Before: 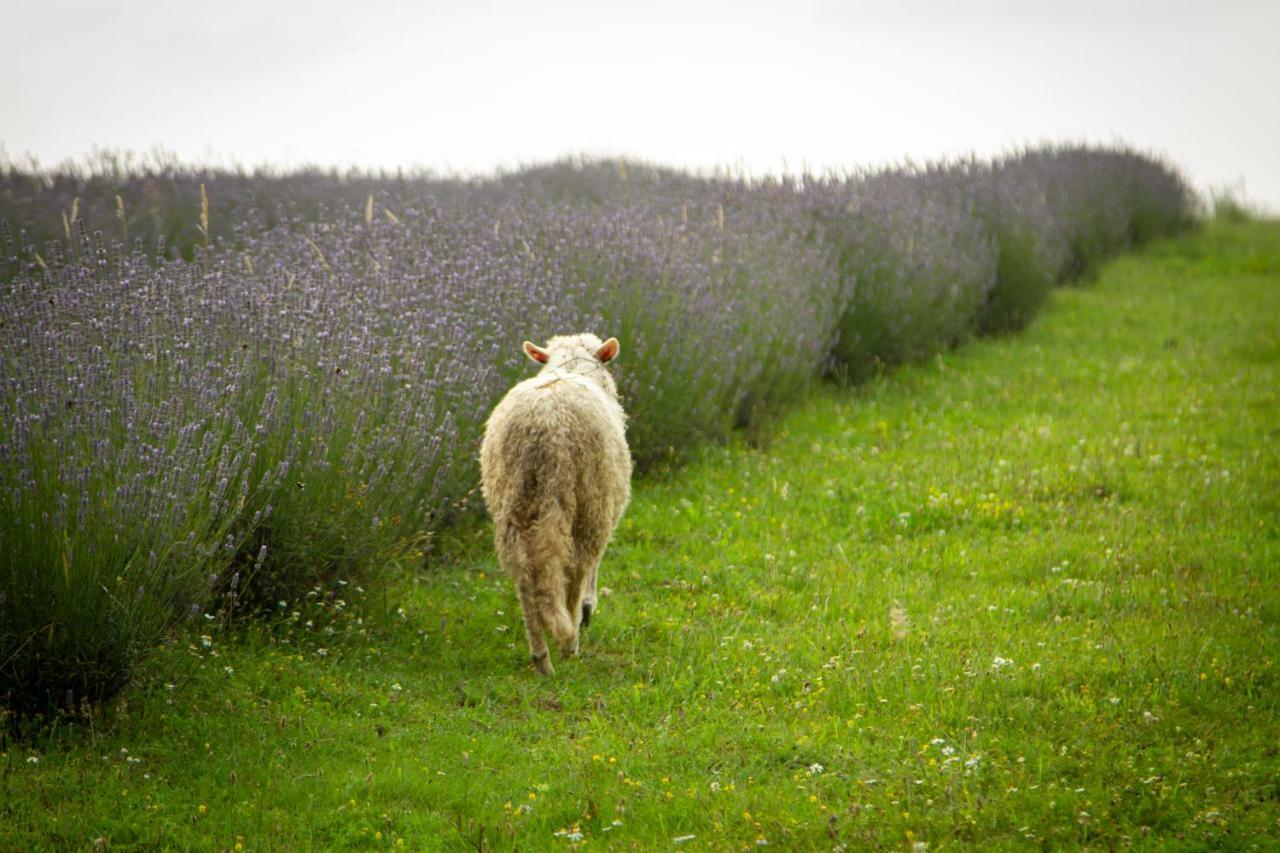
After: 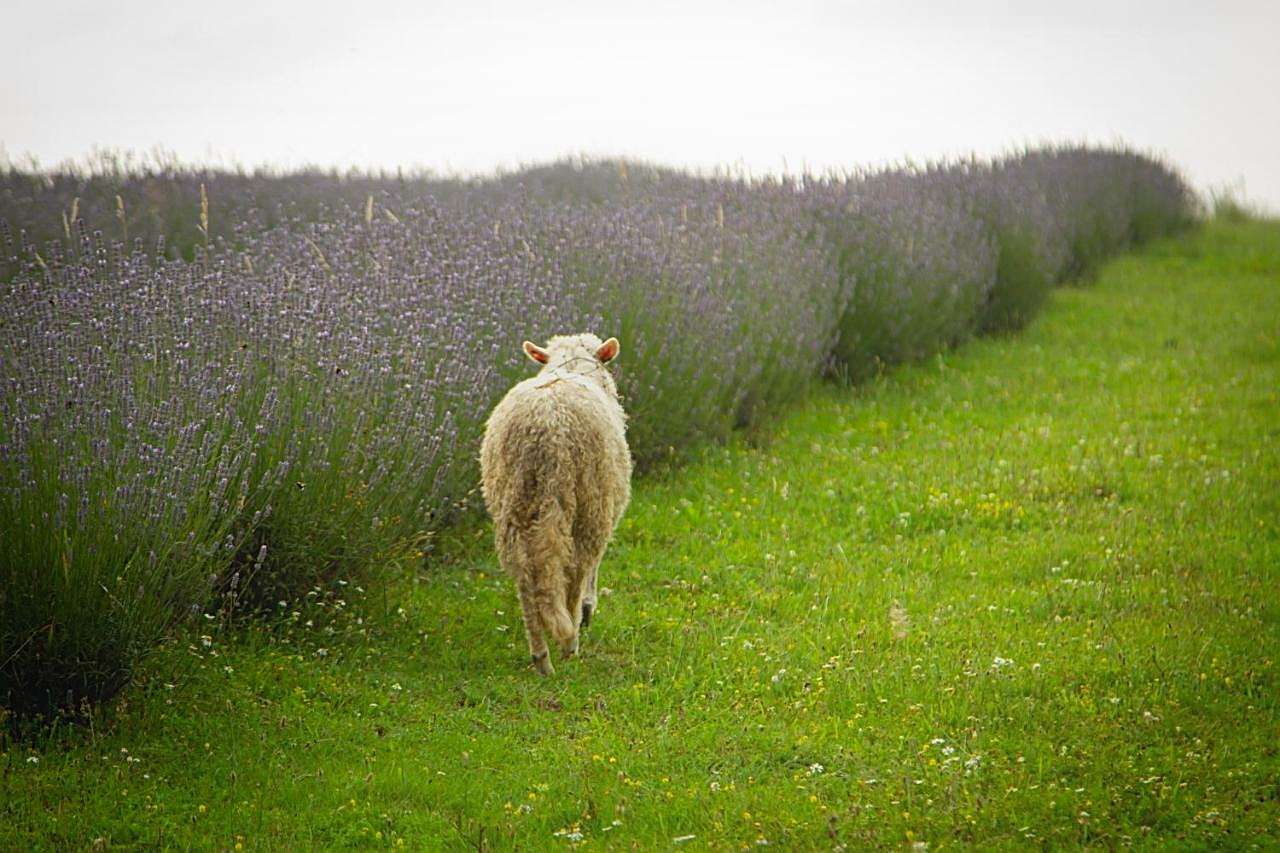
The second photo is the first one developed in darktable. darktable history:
contrast equalizer: y [[0.439, 0.44, 0.442, 0.457, 0.493, 0.498], [0.5 ×6], [0.5 ×6], [0 ×6], [0 ×6]]
sharpen: on, module defaults
